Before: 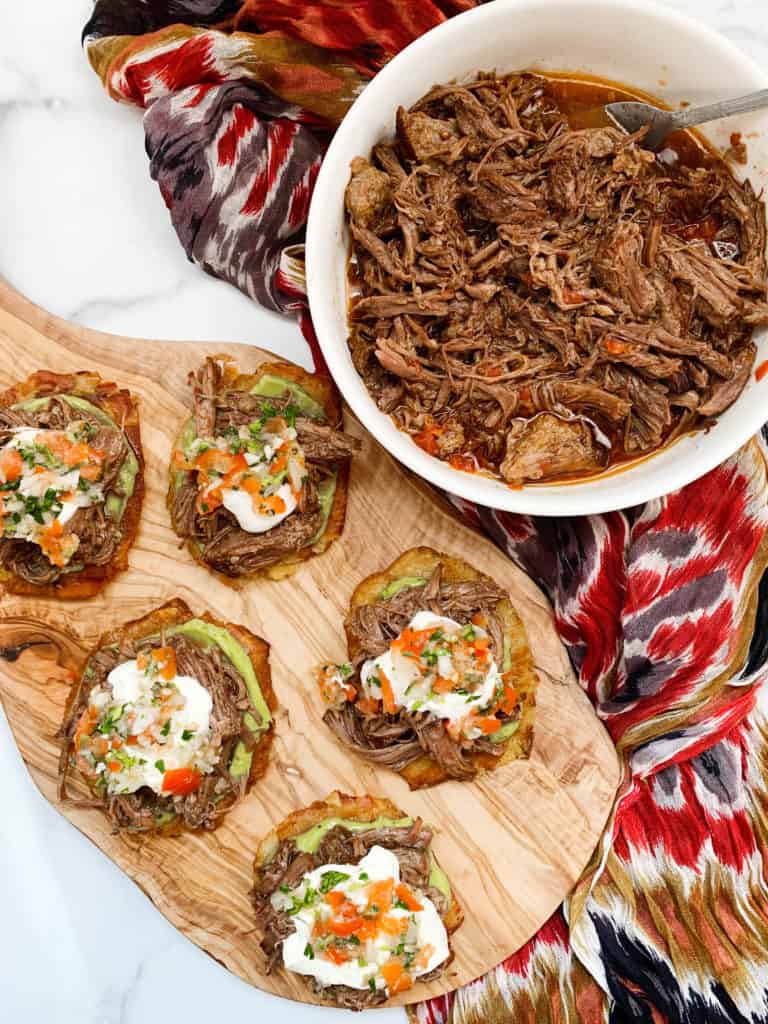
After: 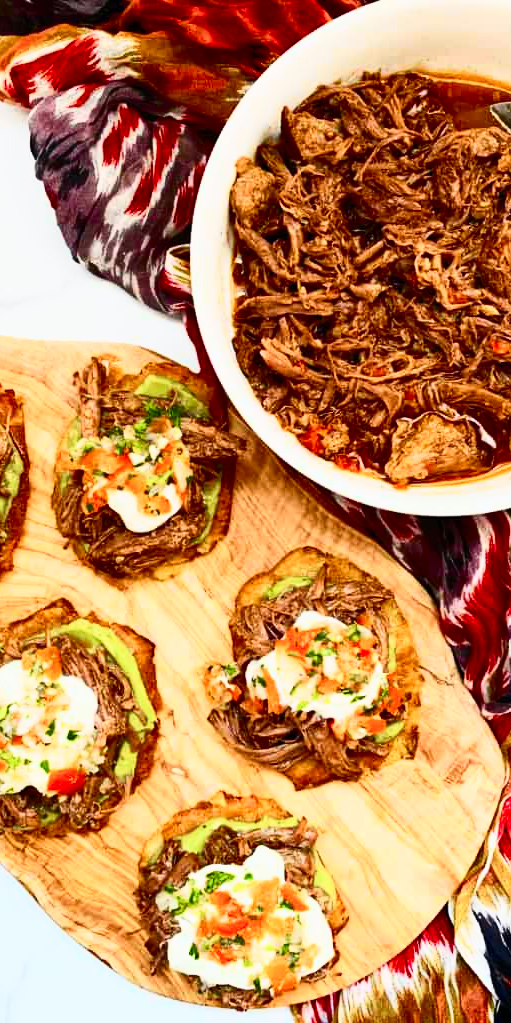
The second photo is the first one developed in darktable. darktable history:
tone curve: curves: ch0 [(0, 0) (0.187, 0.12) (0.384, 0.363) (0.577, 0.681) (0.735, 0.881) (0.864, 0.959) (1, 0.987)]; ch1 [(0, 0) (0.402, 0.36) (0.476, 0.466) (0.501, 0.501) (0.518, 0.514) (0.564, 0.614) (0.614, 0.664) (0.741, 0.829) (1, 1)]; ch2 [(0, 0) (0.429, 0.387) (0.483, 0.481) (0.503, 0.501) (0.522, 0.533) (0.564, 0.605) (0.615, 0.697) (0.702, 0.774) (1, 0.895)], color space Lab, independent channels
crop and rotate: left 15.055%, right 18.278%
